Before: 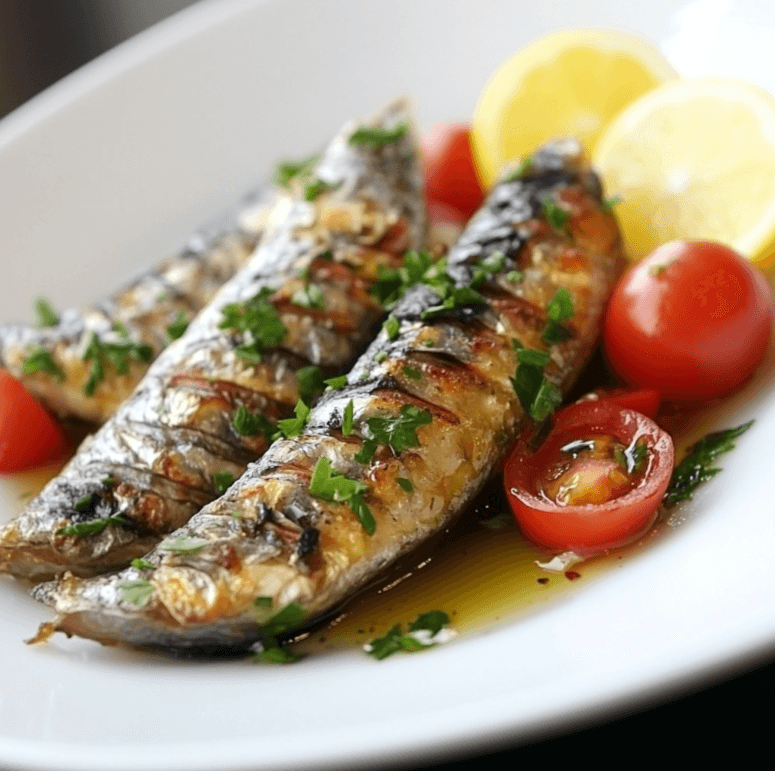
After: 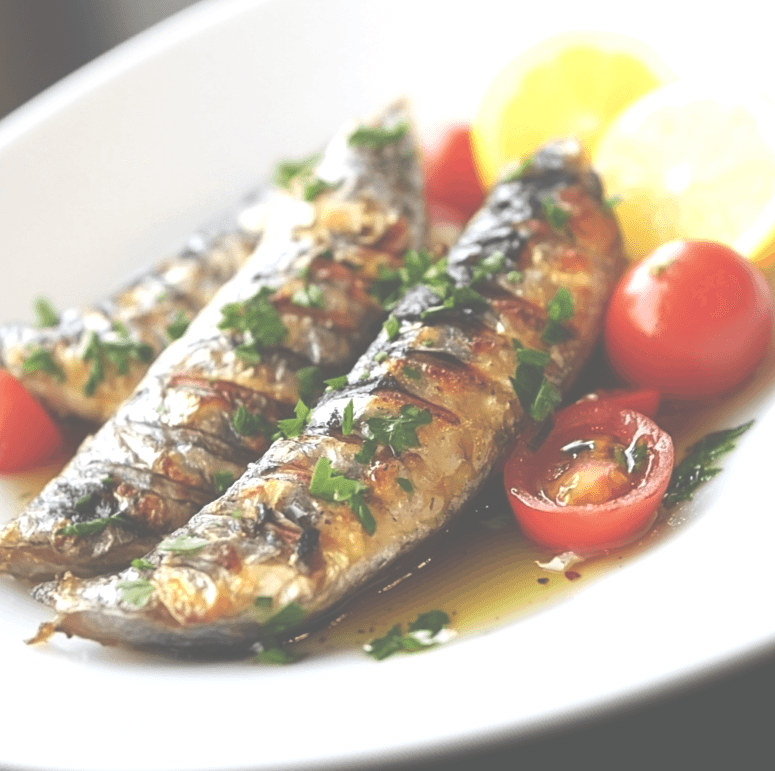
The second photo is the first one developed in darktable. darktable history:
exposure: black level correction -0.073, exposure 0.5 EV, compensate exposure bias true, compensate highlight preservation false
